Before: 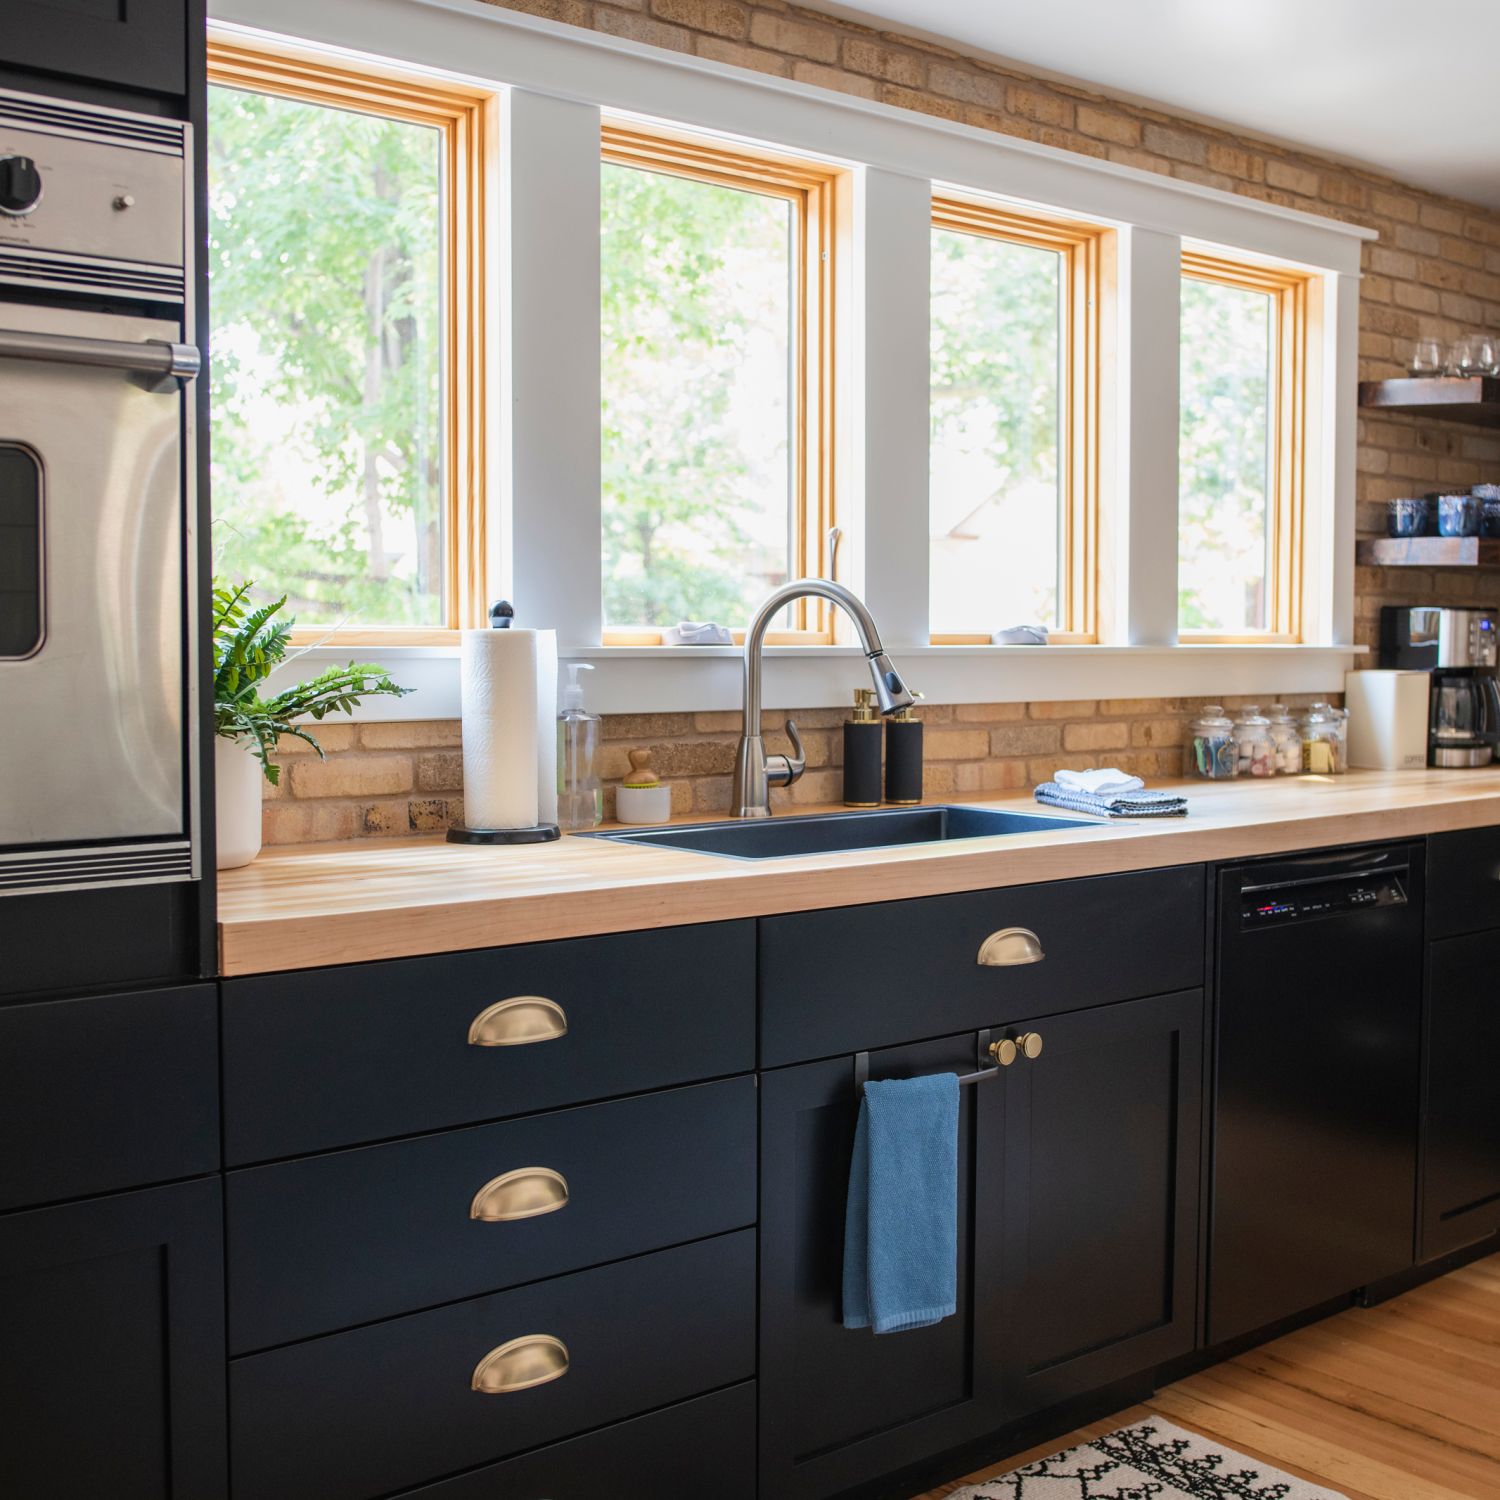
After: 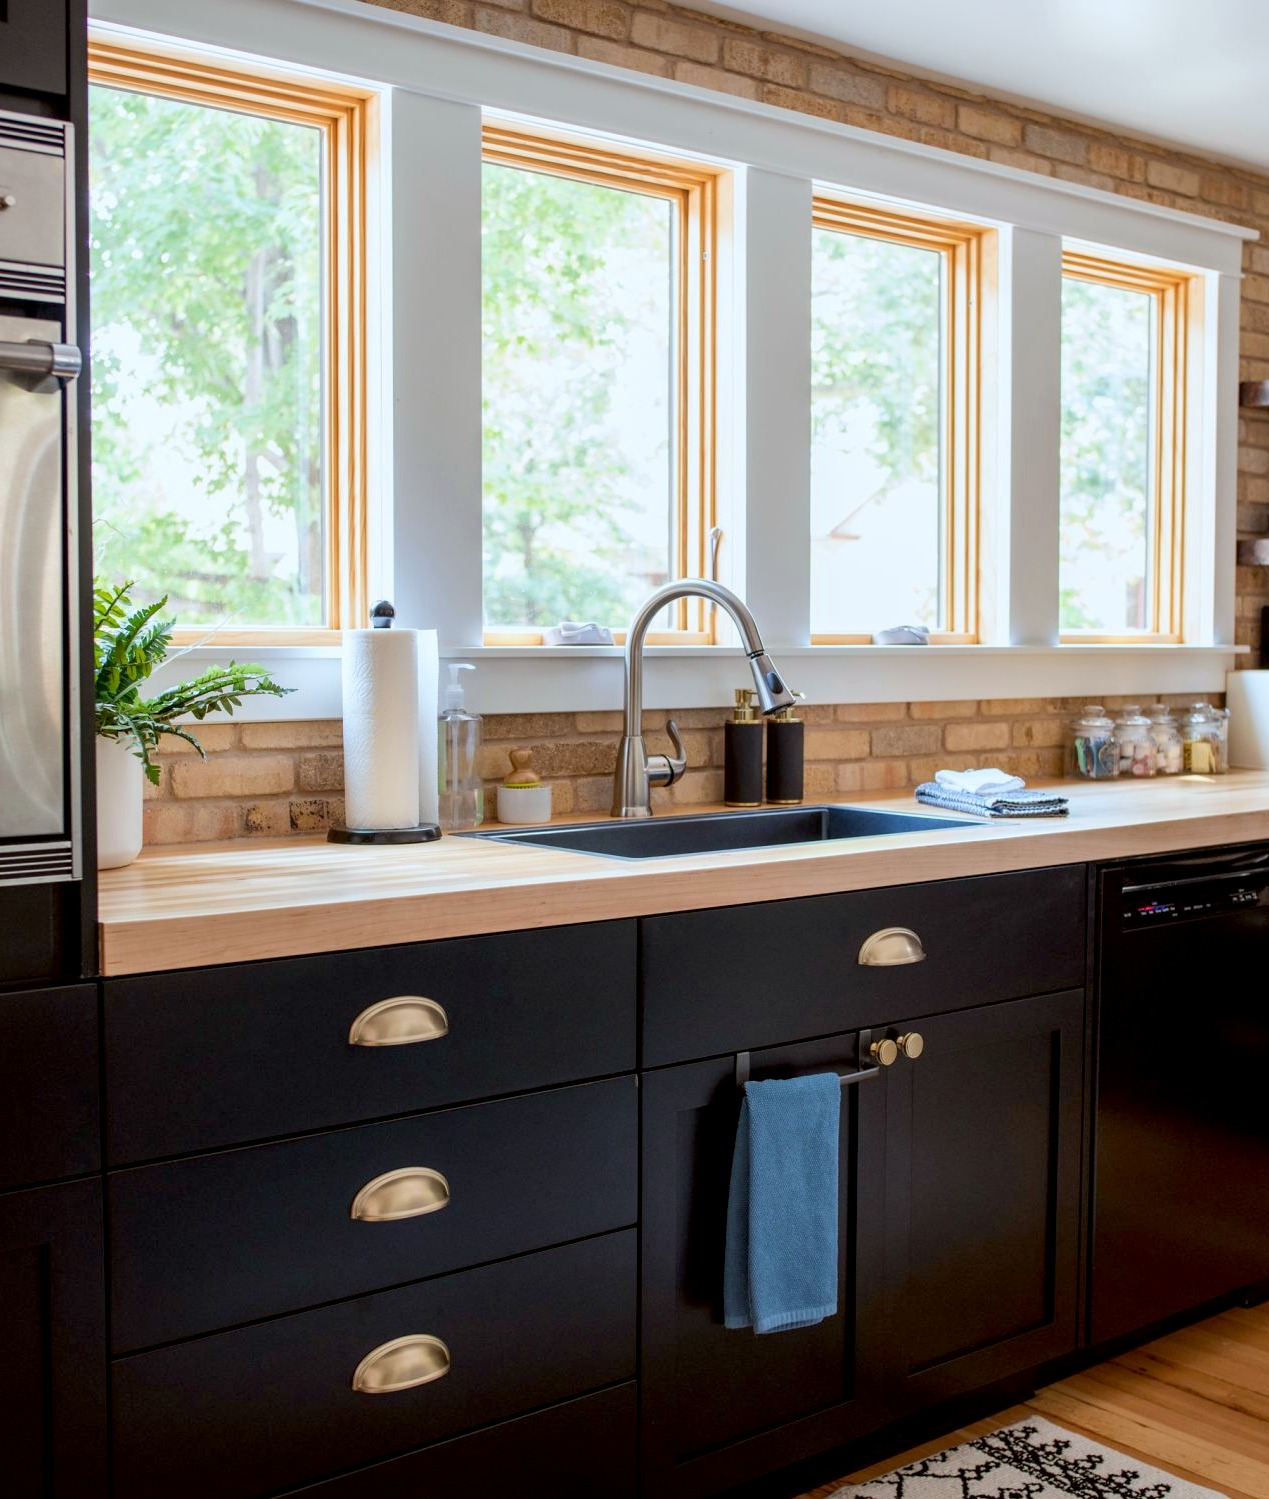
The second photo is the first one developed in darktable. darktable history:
crop: left 7.967%, right 7.408%
color correction: highlights a* -3.29, highlights b* -6.29, shadows a* 3.23, shadows b* 5.8
exposure: black level correction 0.009, exposure 0.016 EV, compensate highlight preservation false
